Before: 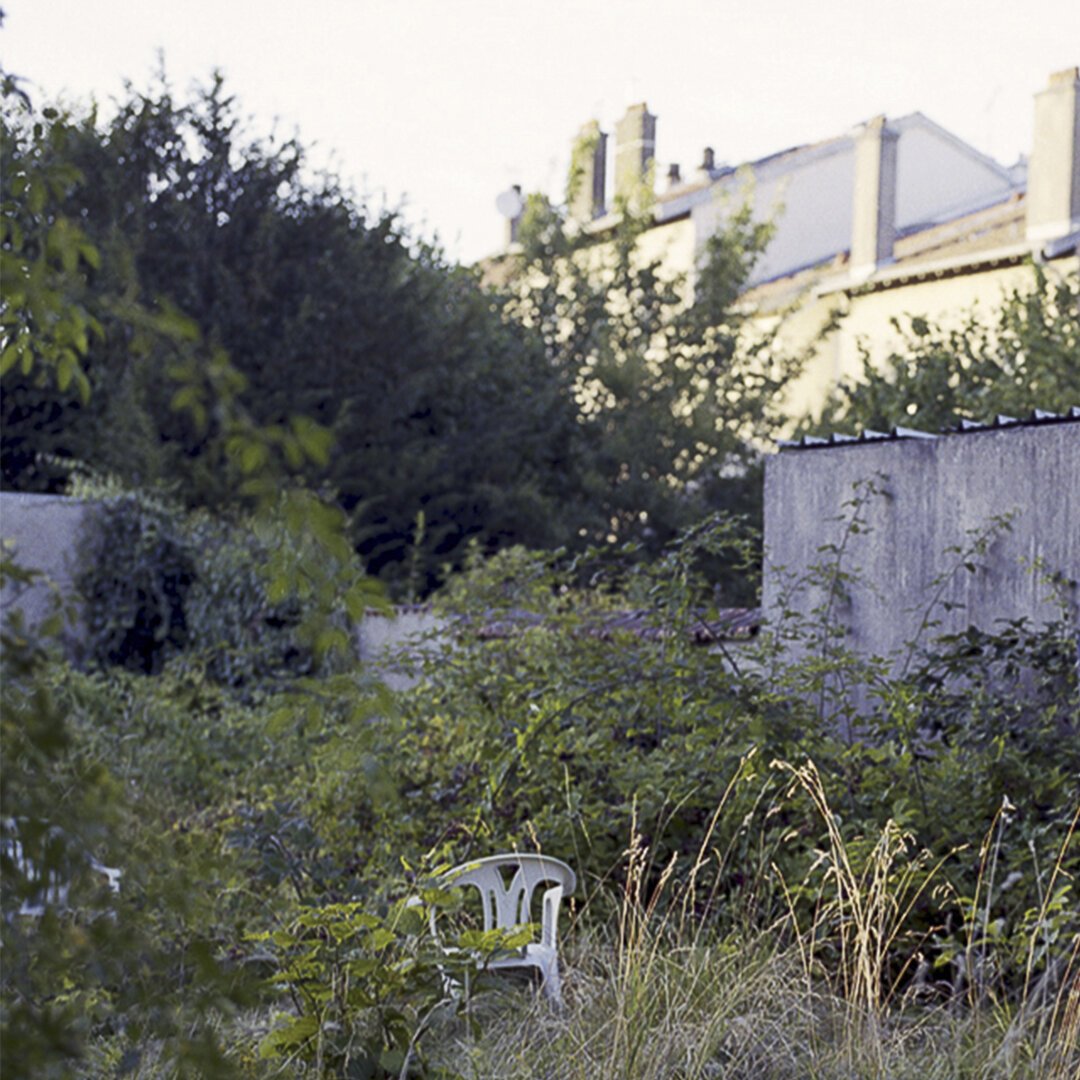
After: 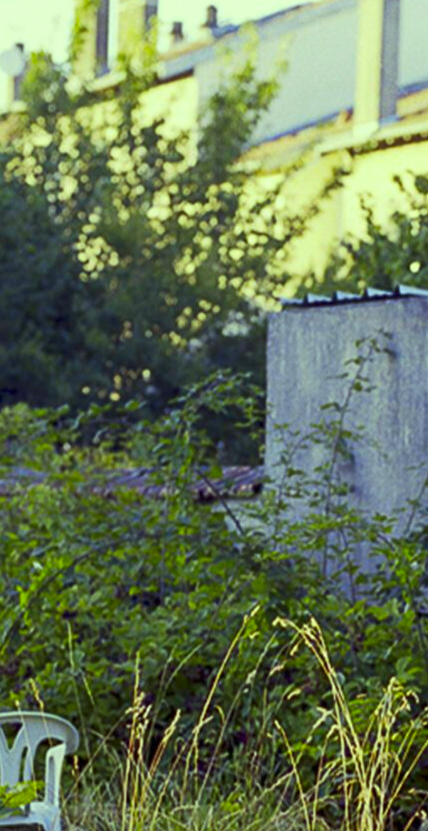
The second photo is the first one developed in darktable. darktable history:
crop: left 46.085%, top 13.206%, right 14.22%, bottom 9.815%
color correction: highlights a* -10.96, highlights b* 9.87, saturation 1.72
